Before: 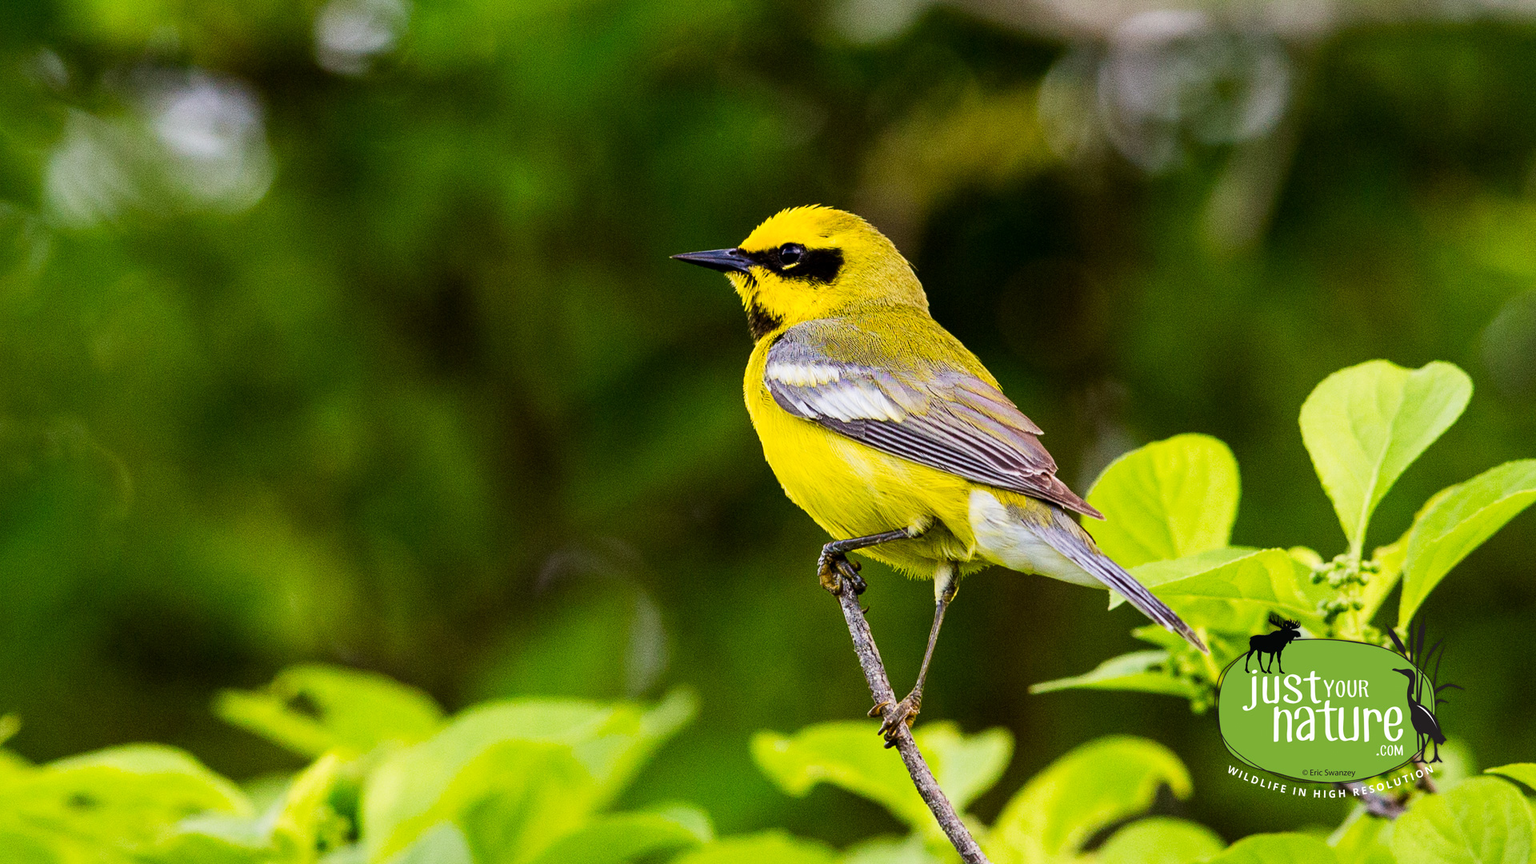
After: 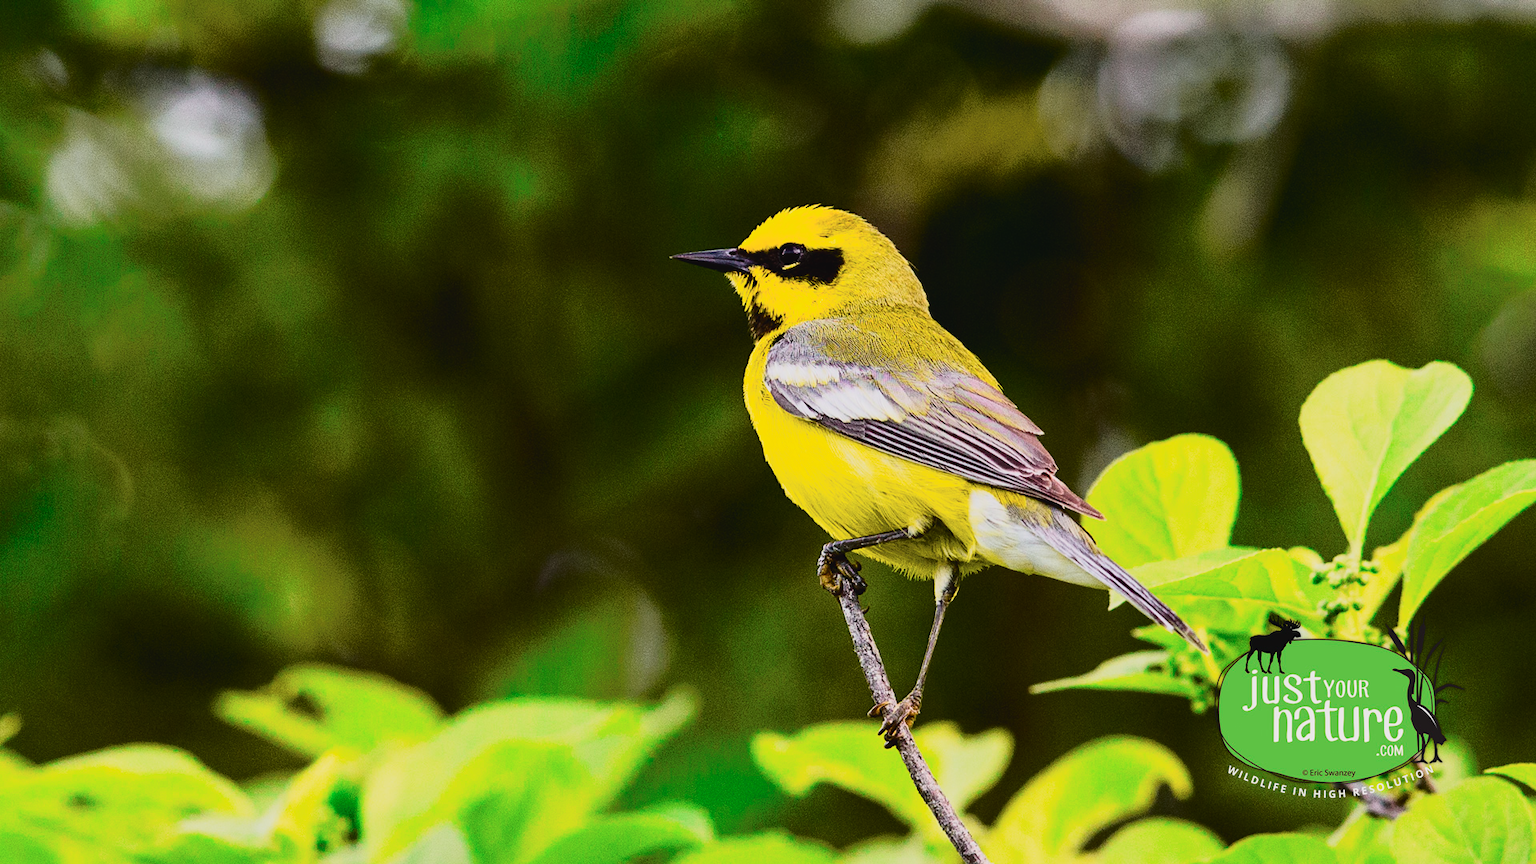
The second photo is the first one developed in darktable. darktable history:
tone curve: curves: ch0 [(0, 0.032) (0.094, 0.08) (0.265, 0.208) (0.41, 0.417) (0.498, 0.496) (0.638, 0.673) (0.819, 0.841) (0.96, 0.899)]; ch1 [(0, 0) (0.161, 0.092) (0.37, 0.302) (0.417, 0.434) (0.495, 0.498) (0.576, 0.589) (0.725, 0.765) (1, 1)]; ch2 [(0, 0) (0.352, 0.403) (0.45, 0.469) (0.521, 0.515) (0.59, 0.579) (1, 1)], color space Lab, independent channels, preserve colors none
